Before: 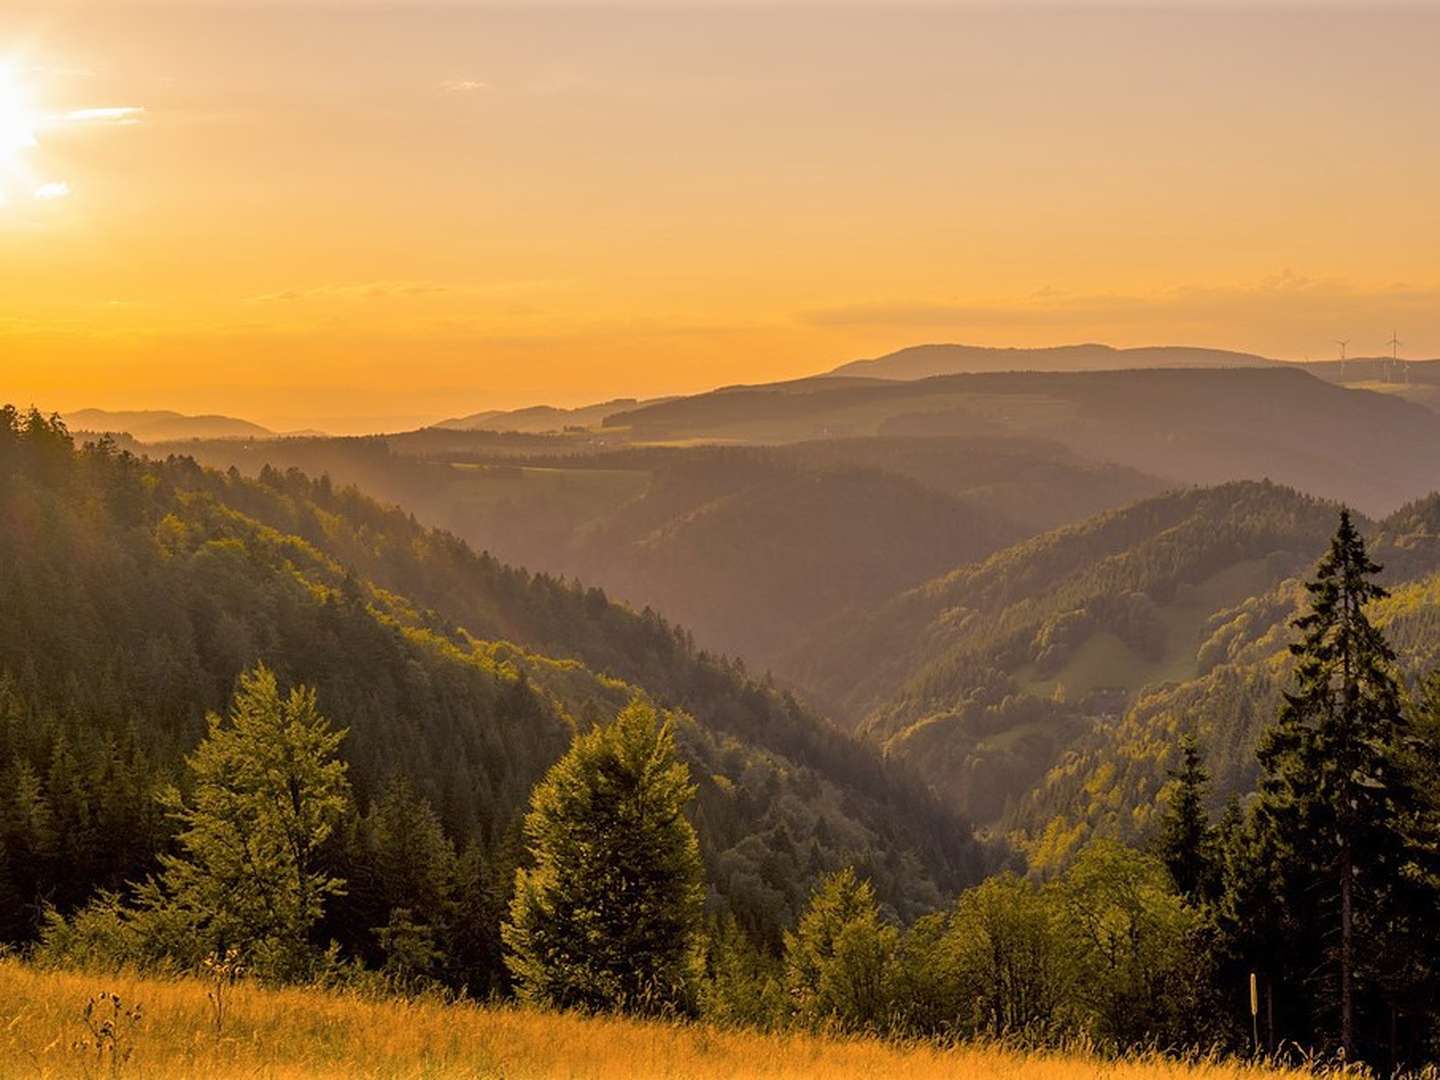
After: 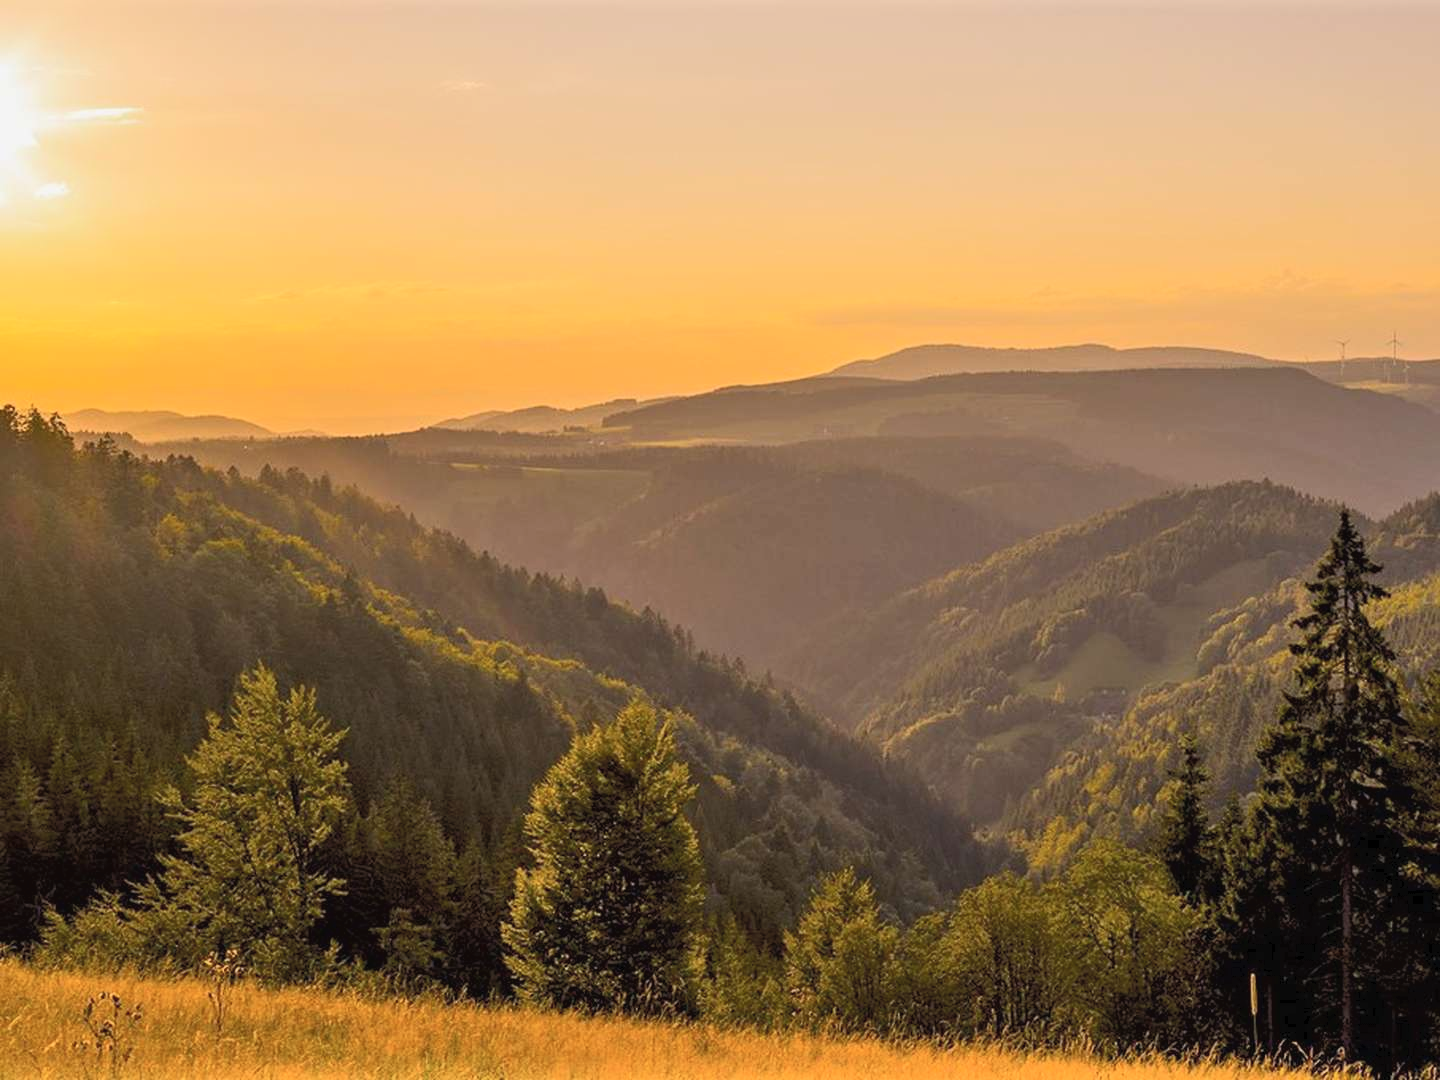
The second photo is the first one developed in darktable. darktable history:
tone curve: curves: ch0 [(0, 0) (0.003, 0.026) (0.011, 0.03) (0.025, 0.047) (0.044, 0.082) (0.069, 0.119) (0.1, 0.157) (0.136, 0.19) (0.177, 0.231) (0.224, 0.27) (0.277, 0.318) (0.335, 0.383) (0.399, 0.456) (0.468, 0.532) (0.543, 0.618) (0.623, 0.71) (0.709, 0.786) (0.801, 0.851) (0.898, 0.908) (1, 1)], color space Lab, independent channels, preserve colors none
exposure: exposure -0.114 EV, compensate highlight preservation false
